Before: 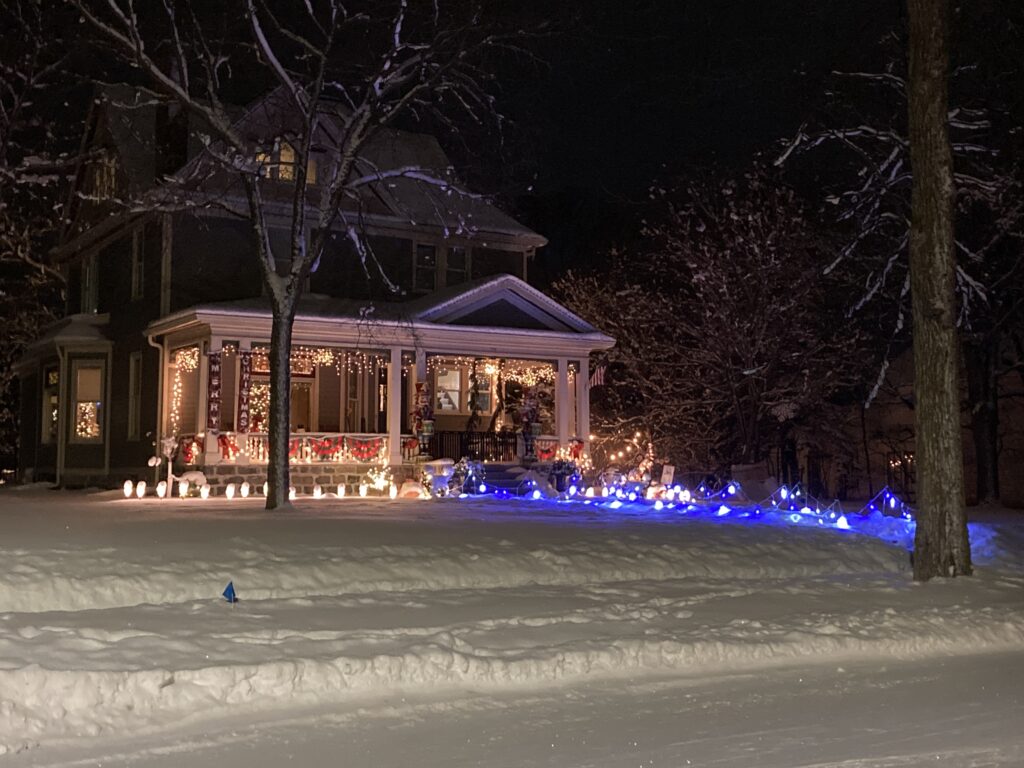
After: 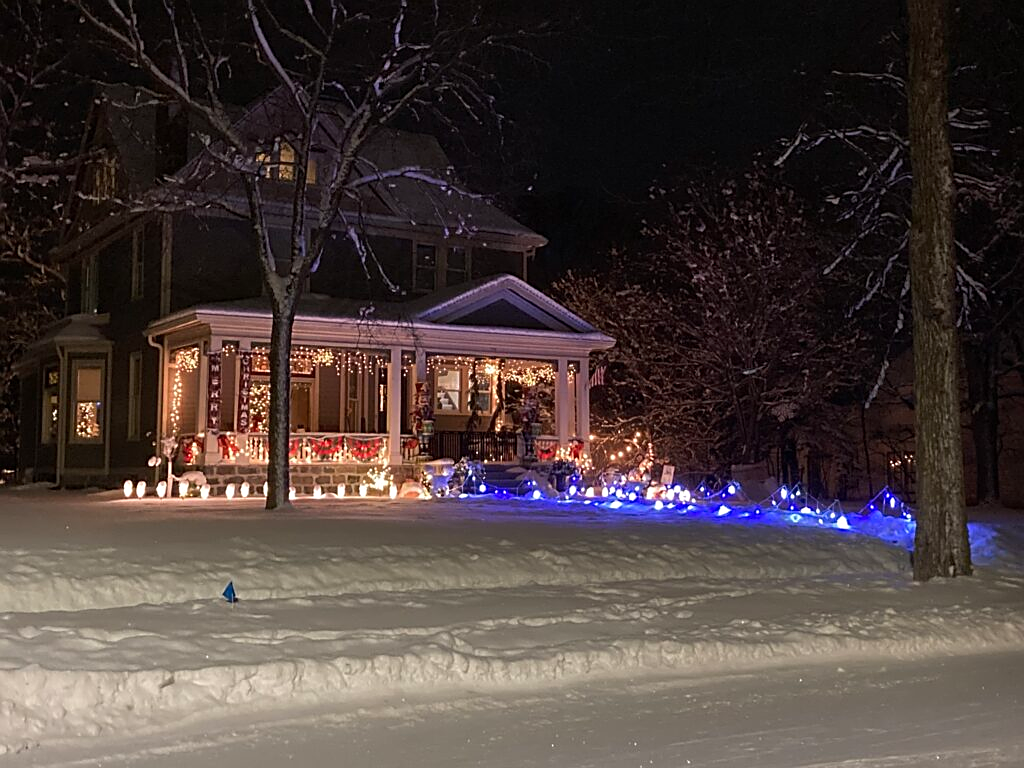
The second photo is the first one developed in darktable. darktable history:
sharpen: on, module defaults
exposure: exposure 0.014 EV, compensate highlight preservation false
